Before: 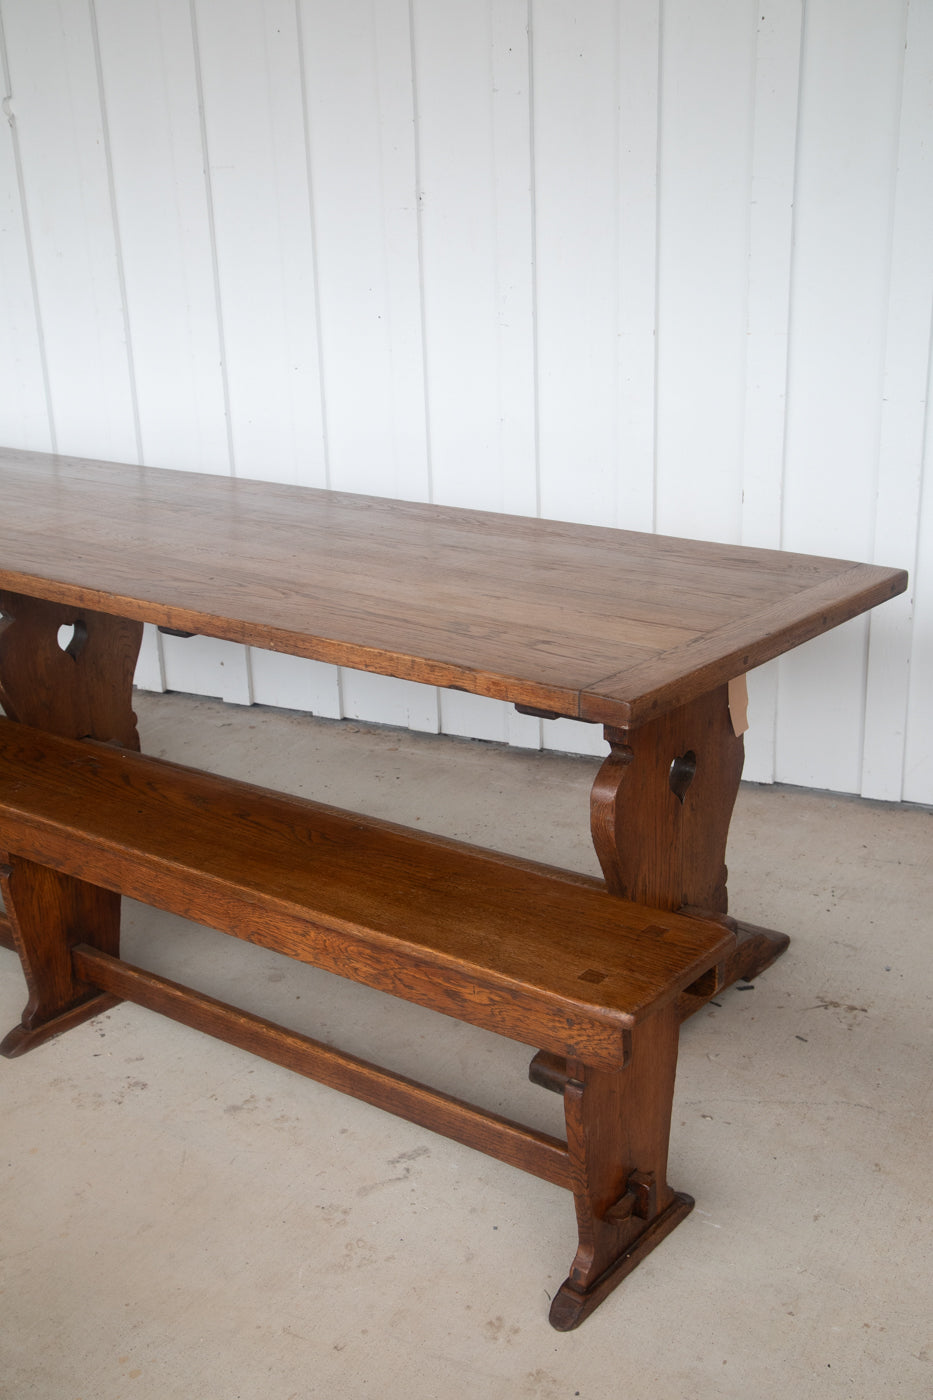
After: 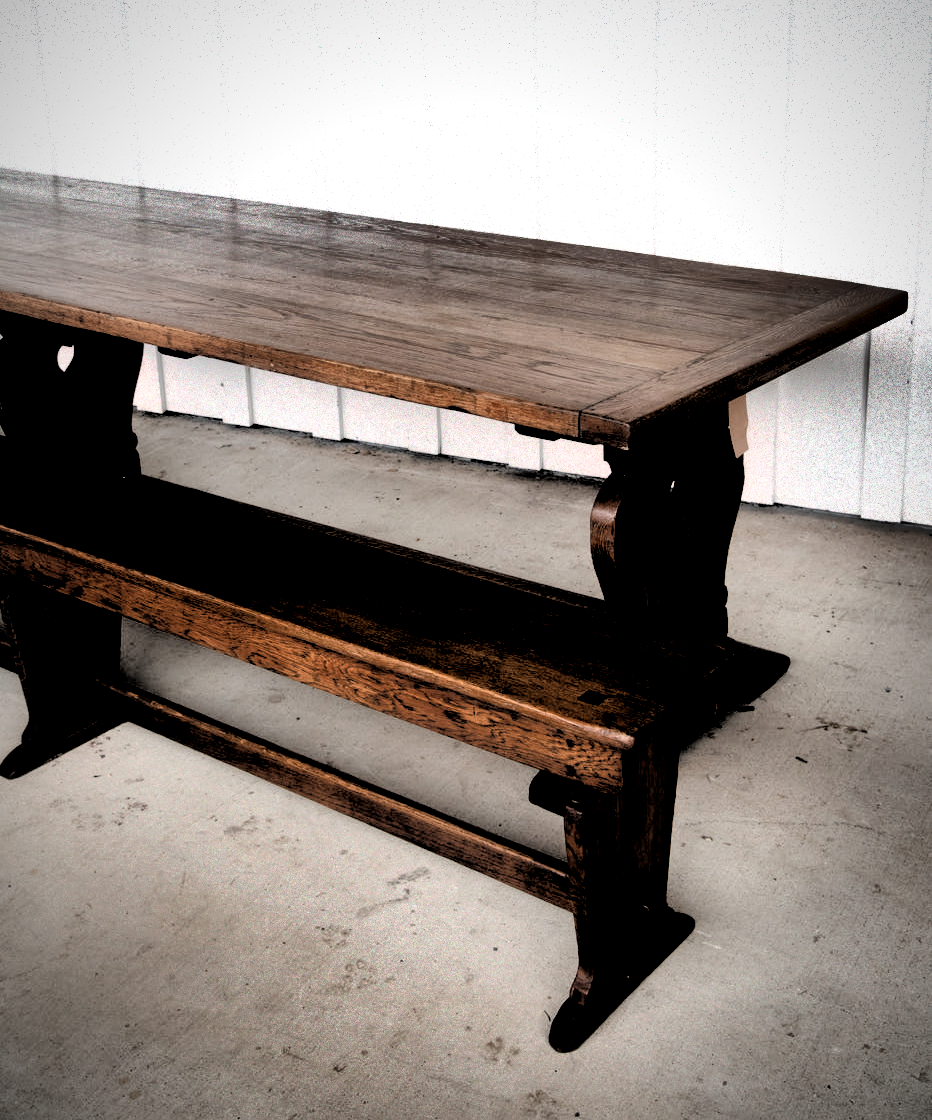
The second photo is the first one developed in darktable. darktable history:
tone equalizer: -8 EV -1.84 EV, -7 EV -1.16 EV, -6 EV -1.62 EV, smoothing diameter 25%, edges refinement/feathering 10, preserve details guided filter
filmic rgb: black relative exposure -1 EV, white relative exposure 2.05 EV, hardness 1.52, contrast 2.25, enable highlight reconstruction true
vignetting: fall-off radius 60%, automatic ratio true
crop and rotate: top 19.998%
shadows and highlights: shadows 20.91, highlights -82.73, soften with gaussian
local contrast: highlights 100%, shadows 100%, detail 120%, midtone range 0.2
